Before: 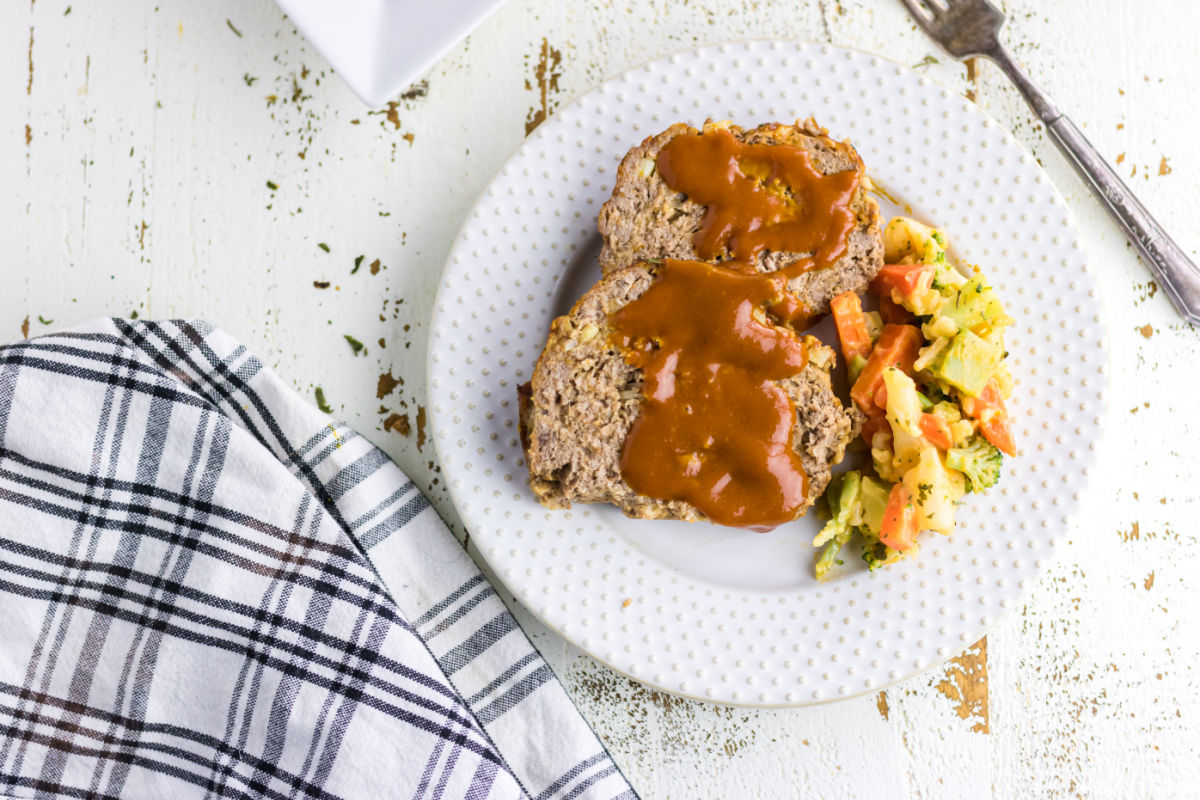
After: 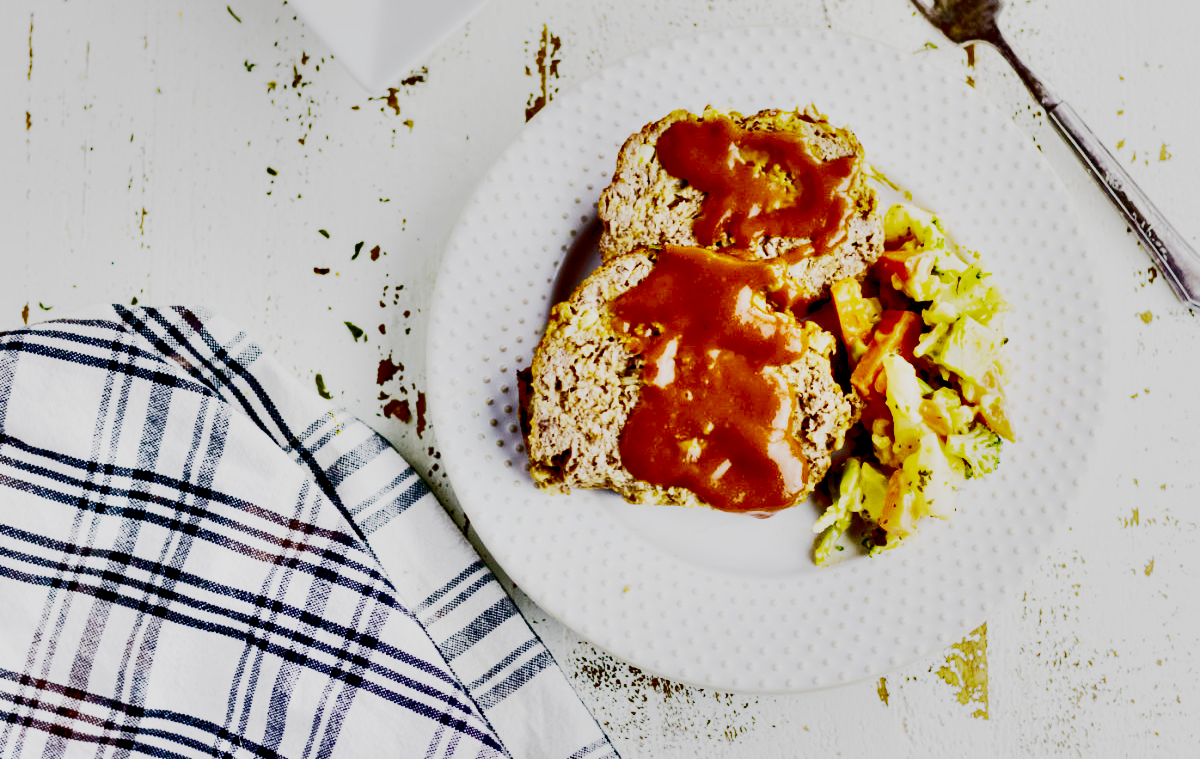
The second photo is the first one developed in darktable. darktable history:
base curve: curves: ch0 [(0, 0) (0.032, 0.037) (0.105, 0.228) (0.435, 0.76) (0.856, 0.983) (1, 1)], preserve colors none
crop and rotate: top 1.972%, bottom 3.048%
exposure: black level correction 0.033, exposure 0.901 EV, compensate exposure bias true, compensate highlight preservation false
shadows and highlights: shadows 81.35, white point adjustment -9.24, highlights -61.24, soften with gaussian
